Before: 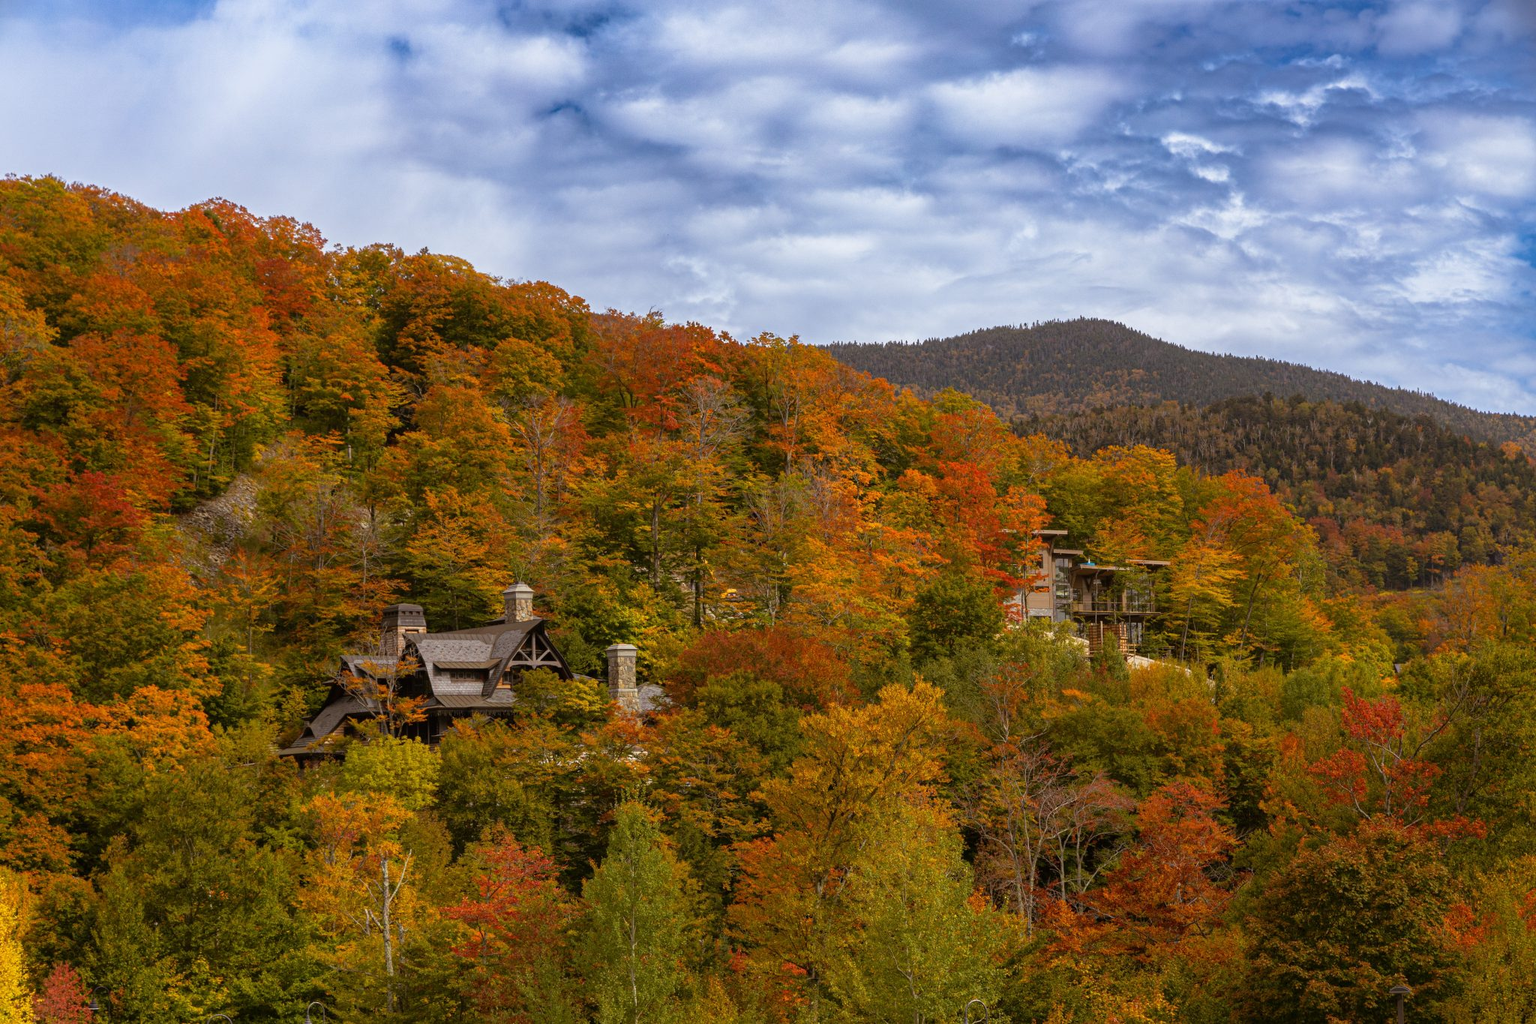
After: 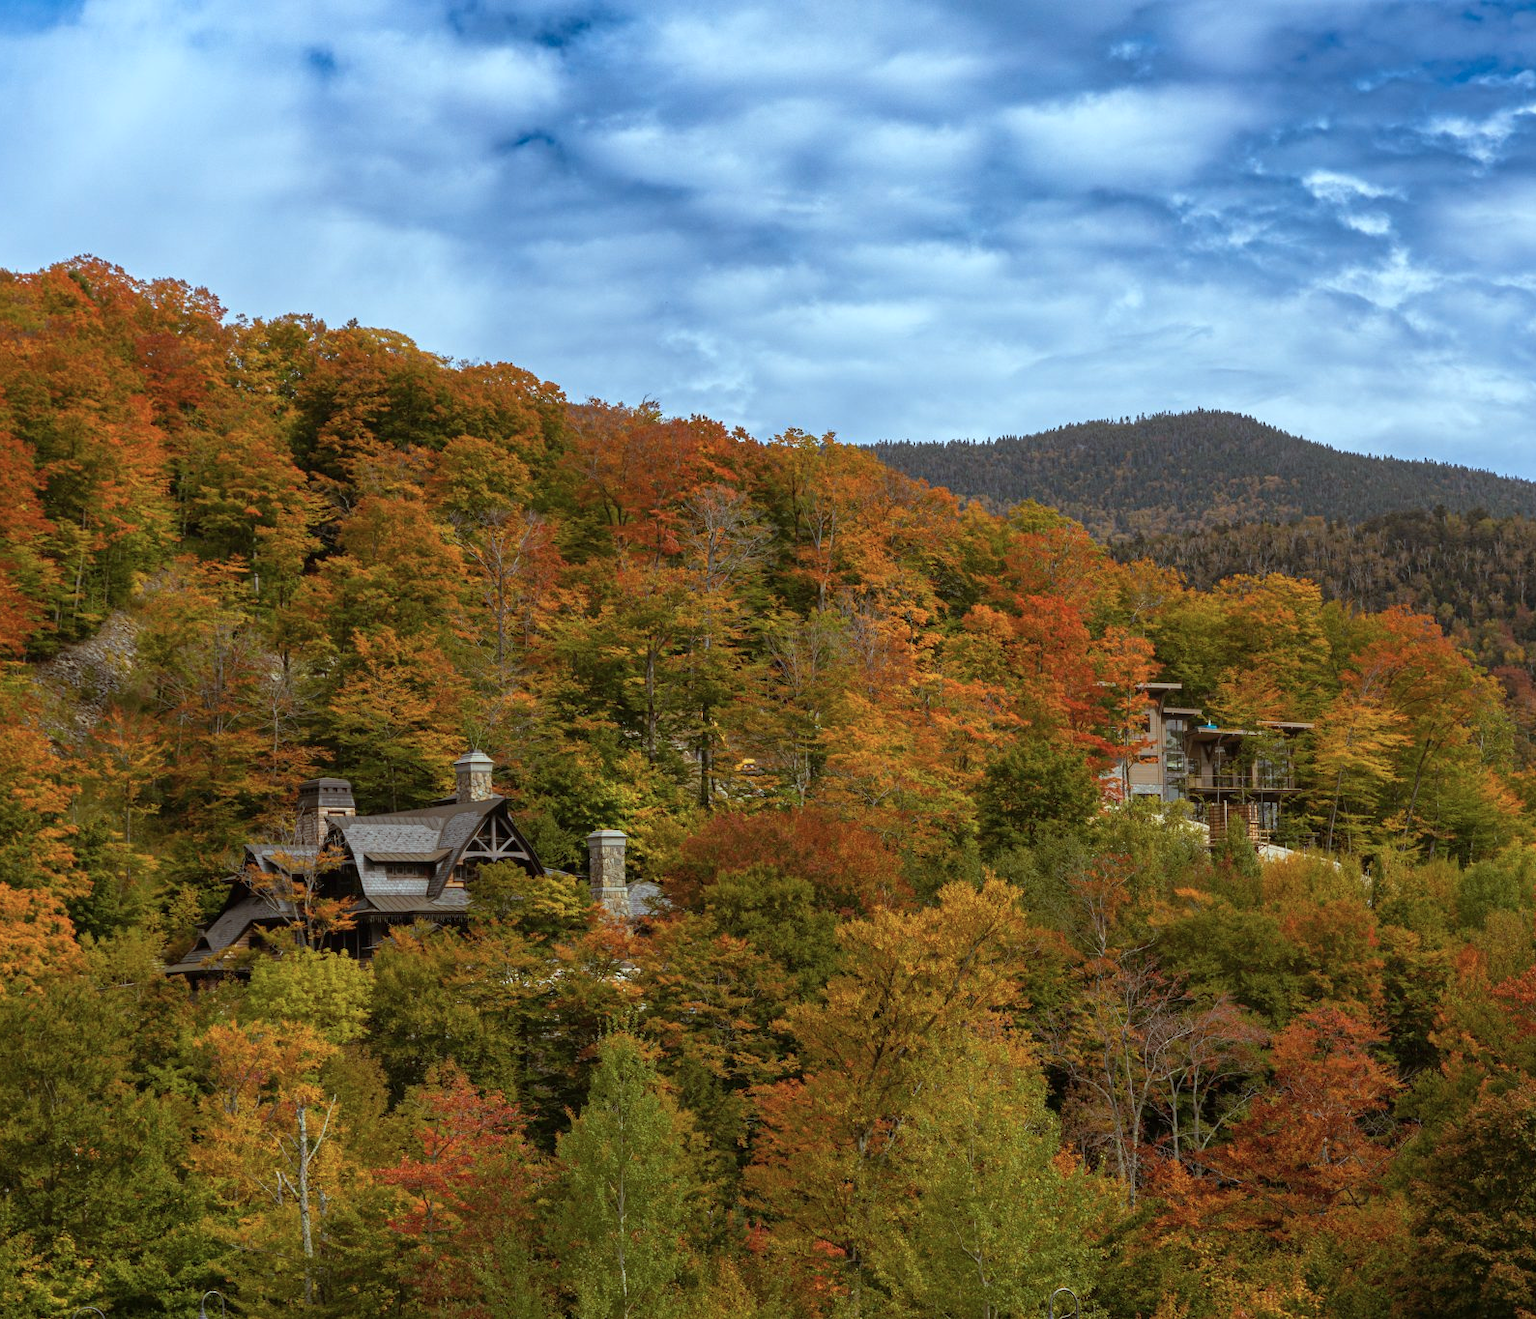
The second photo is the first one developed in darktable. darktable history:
color correction: highlights a* -10.36, highlights b* -10.06
color zones: curves: ch1 [(0, 0.469) (0.01, 0.469) (0.12, 0.446) (0.248, 0.469) (0.5, 0.5) (0.748, 0.5) (0.99, 0.469) (1, 0.469)]
crop: left 9.849%, right 12.516%
